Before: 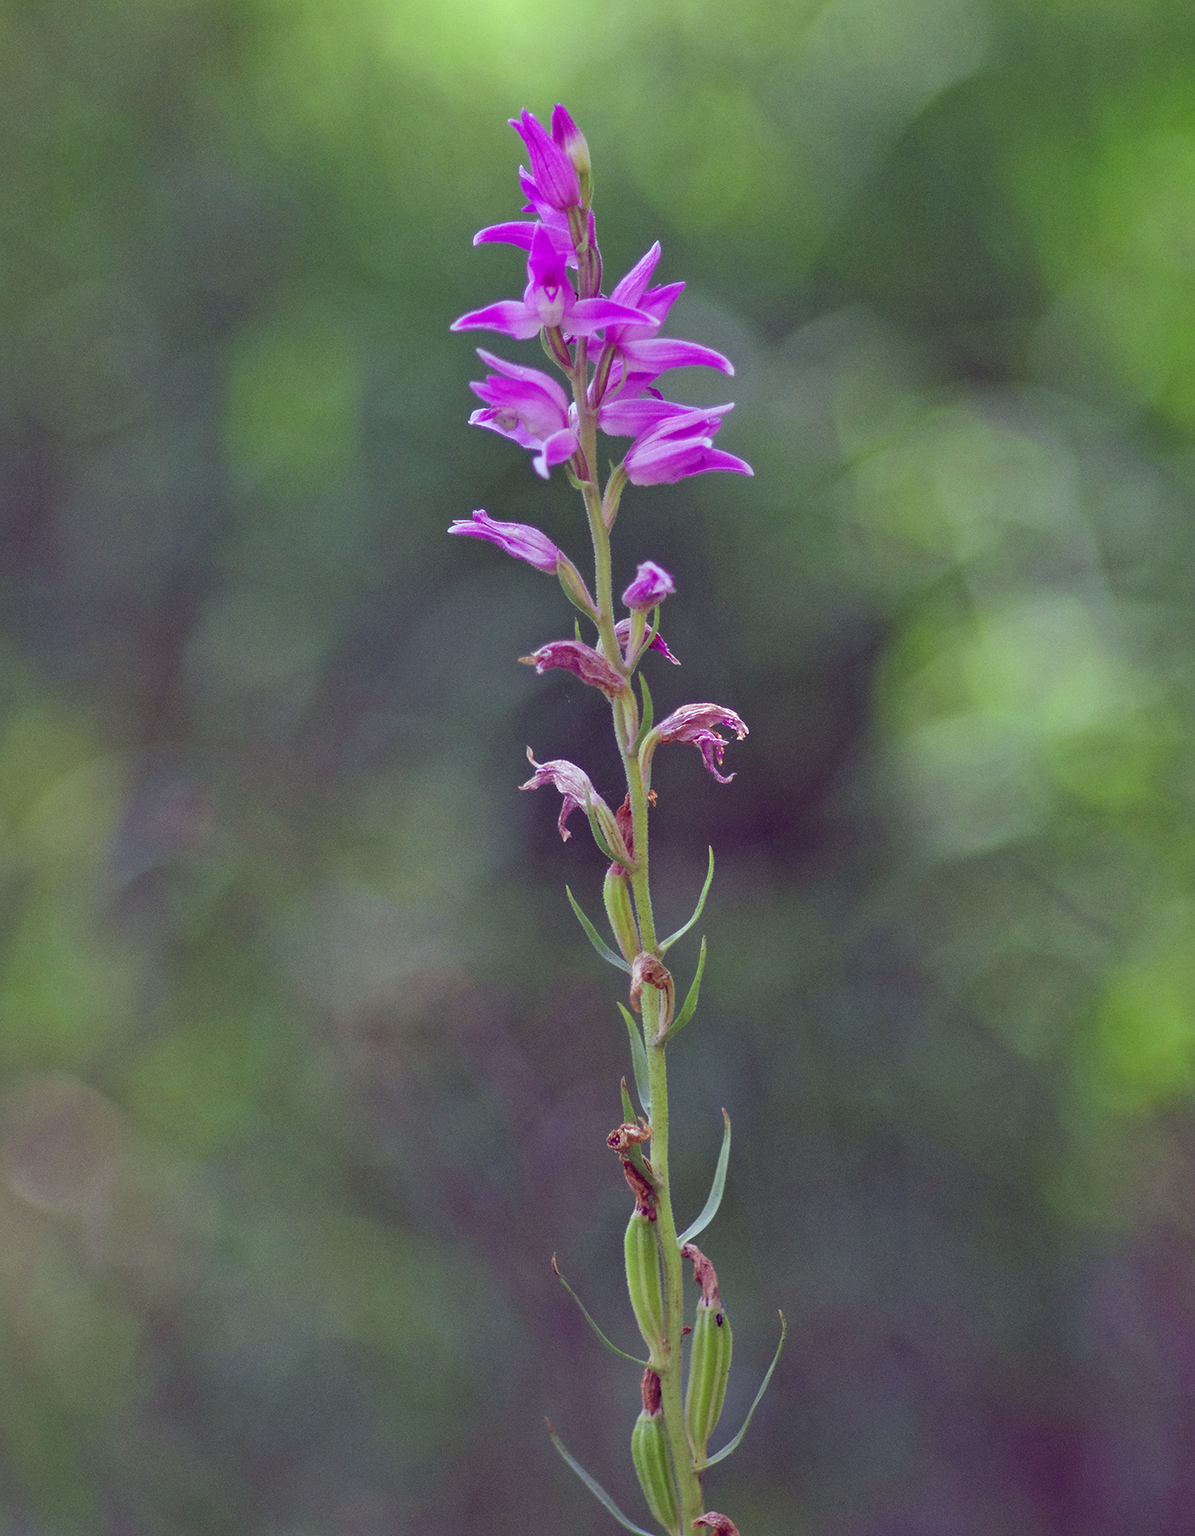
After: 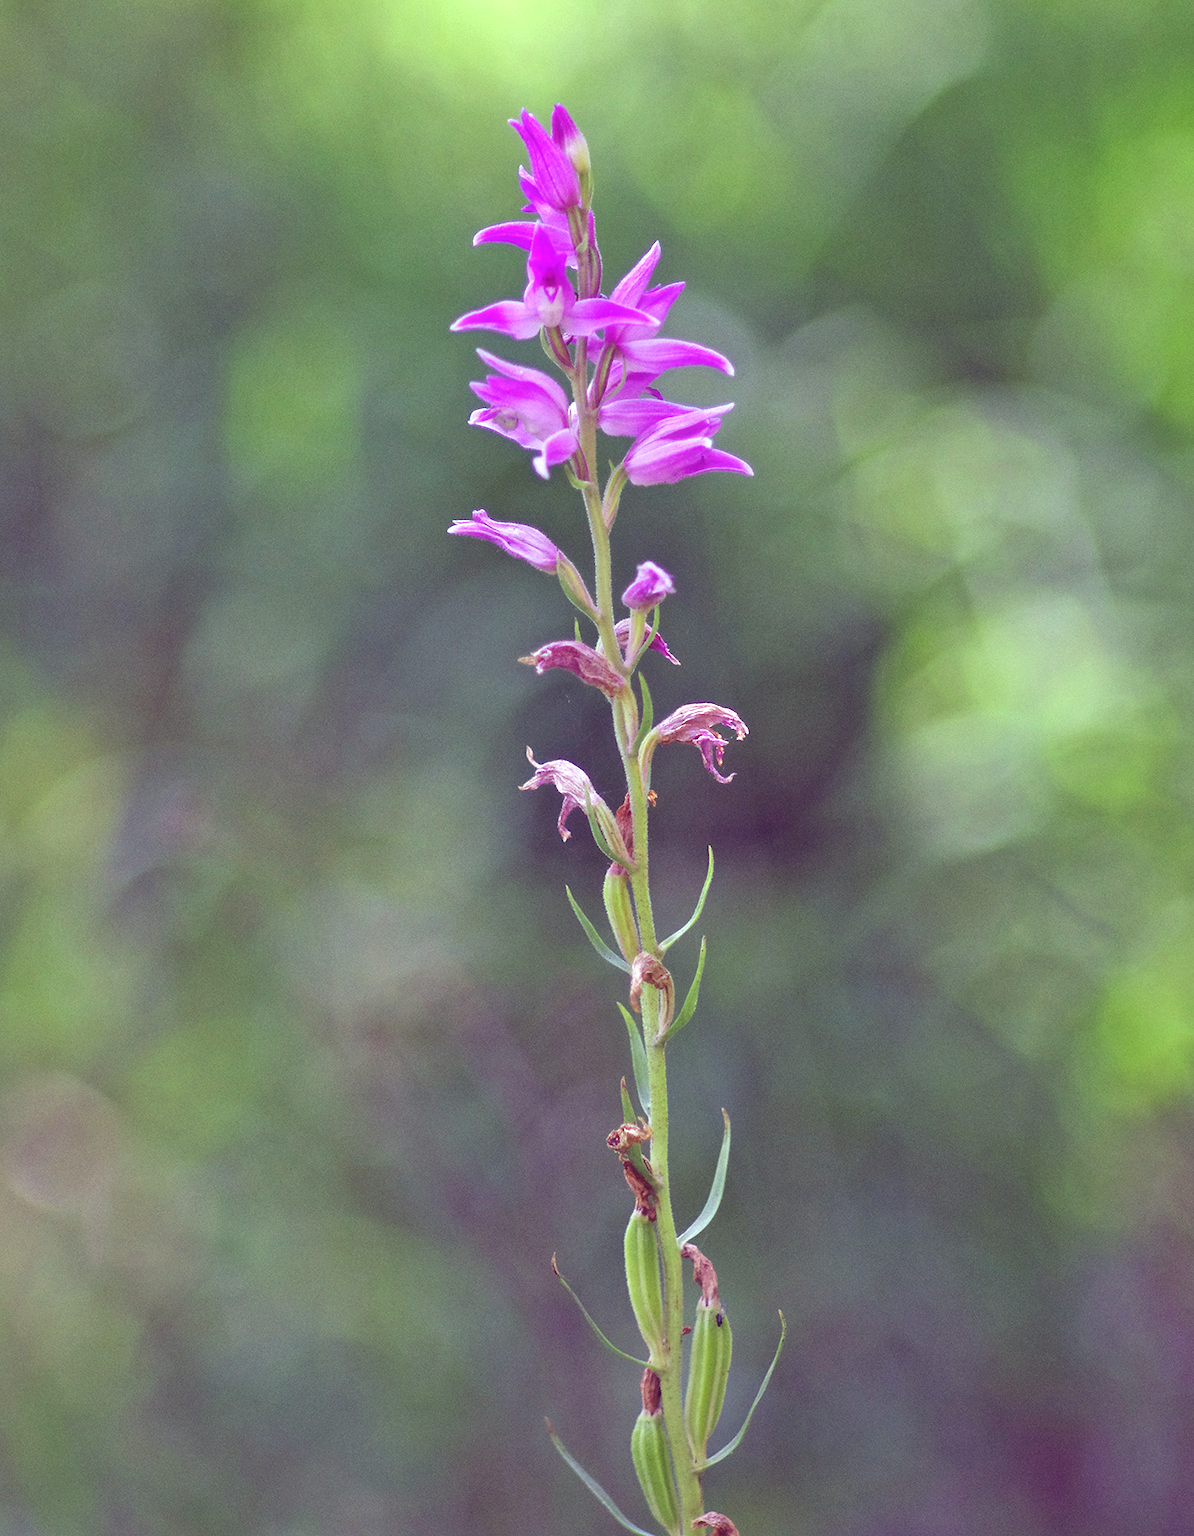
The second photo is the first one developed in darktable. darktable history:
haze removal: strength -0.057, compatibility mode true
exposure: exposure 0.637 EV, compensate highlight preservation false
